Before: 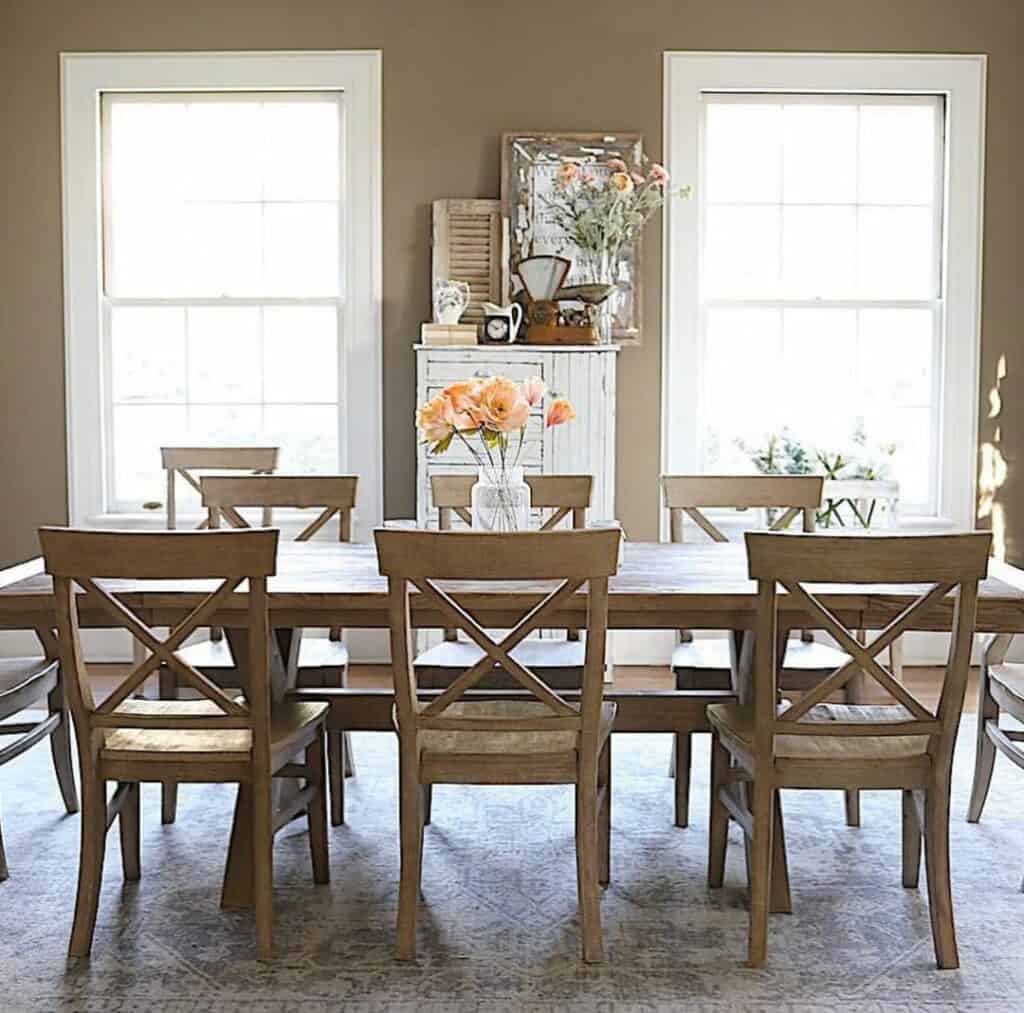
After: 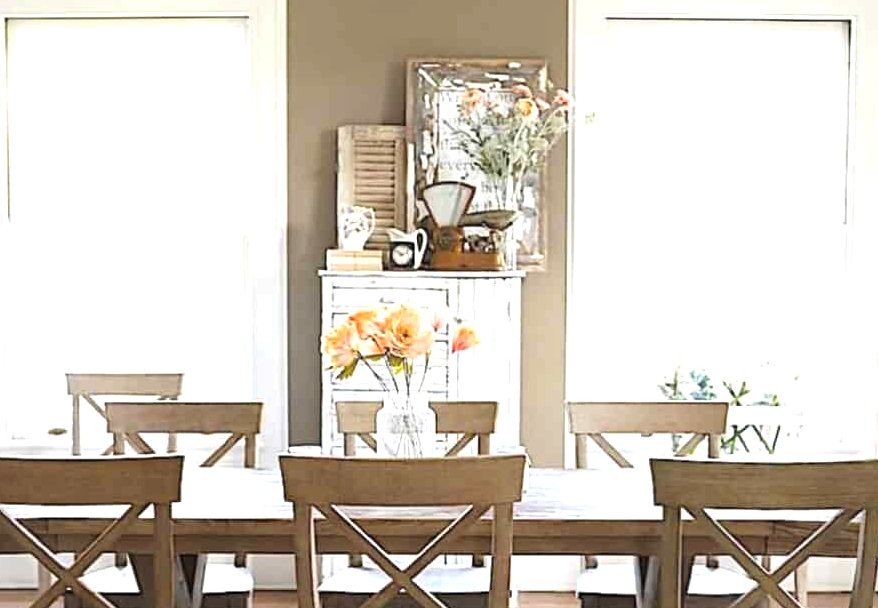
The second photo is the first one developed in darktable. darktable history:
exposure: black level correction 0, exposure 0.69 EV, compensate highlight preservation false
crop and rotate: left 9.312%, top 7.34%, right 4.882%, bottom 32.577%
